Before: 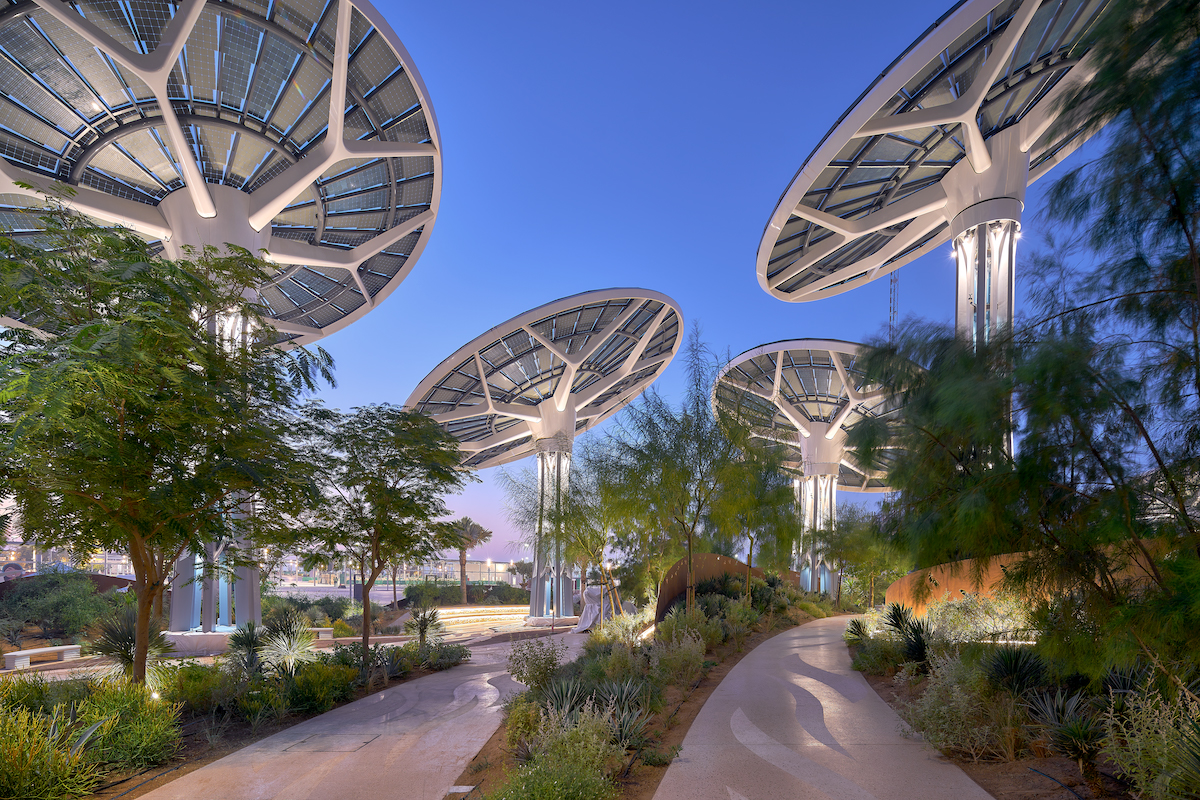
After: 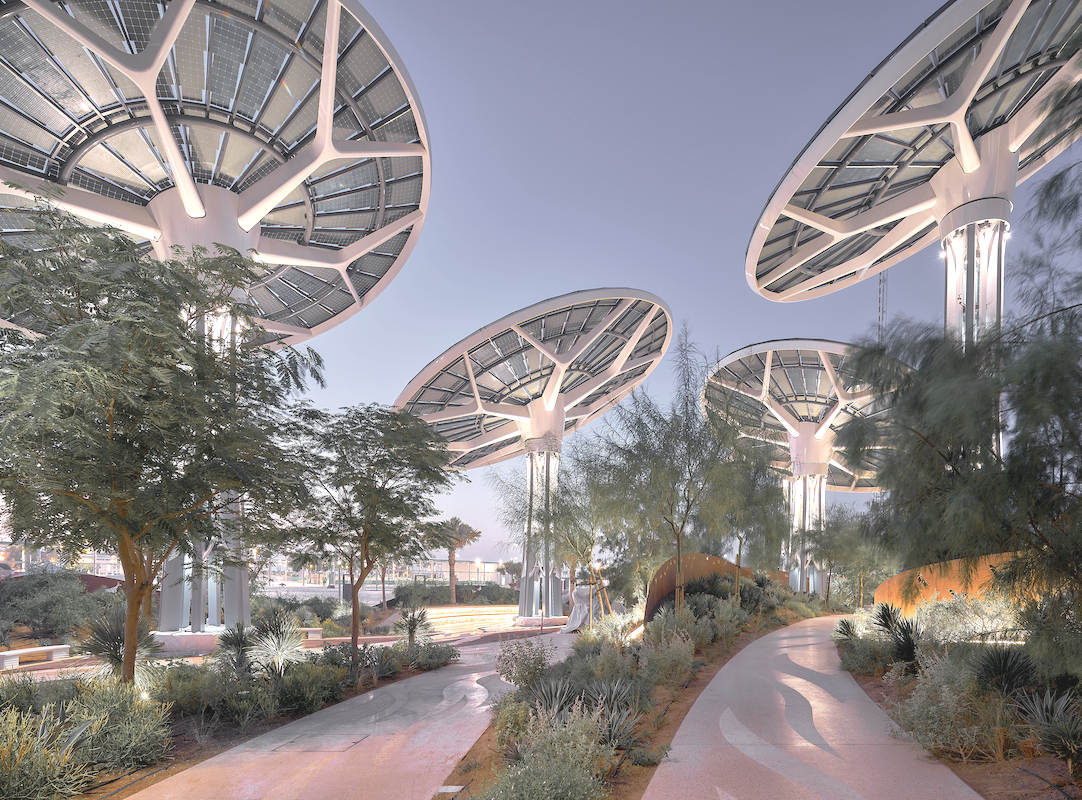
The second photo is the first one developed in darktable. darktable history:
contrast brightness saturation: contrast -0.141, brightness 0.051, saturation -0.135
exposure: exposure 0.72 EV, compensate highlight preservation false
color zones: curves: ch1 [(0, 0.638) (0.193, 0.442) (0.286, 0.15) (0.429, 0.14) (0.571, 0.142) (0.714, 0.154) (0.857, 0.175) (1, 0.638)]
crop and rotate: left 0.955%, right 8.851%
